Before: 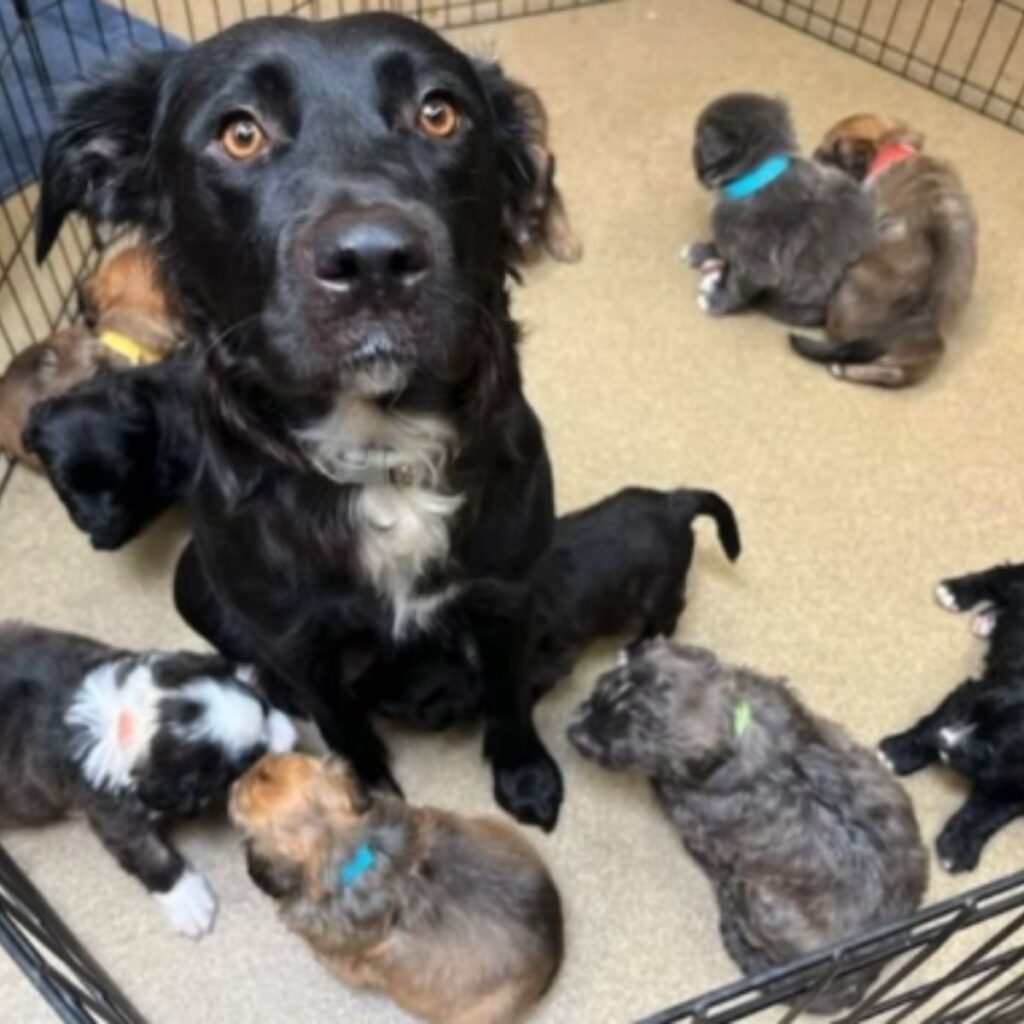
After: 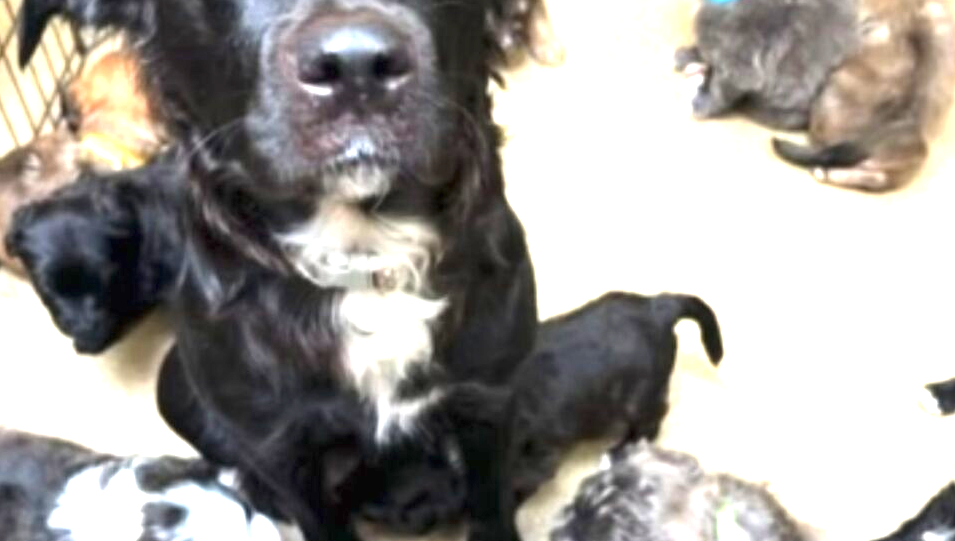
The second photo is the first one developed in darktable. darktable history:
exposure: black level correction 0, exposure 1.704 EV, compensate highlight preservation false
crop: left 1.754%, top 19.229%, right 4.929%, bottom 27.853%
